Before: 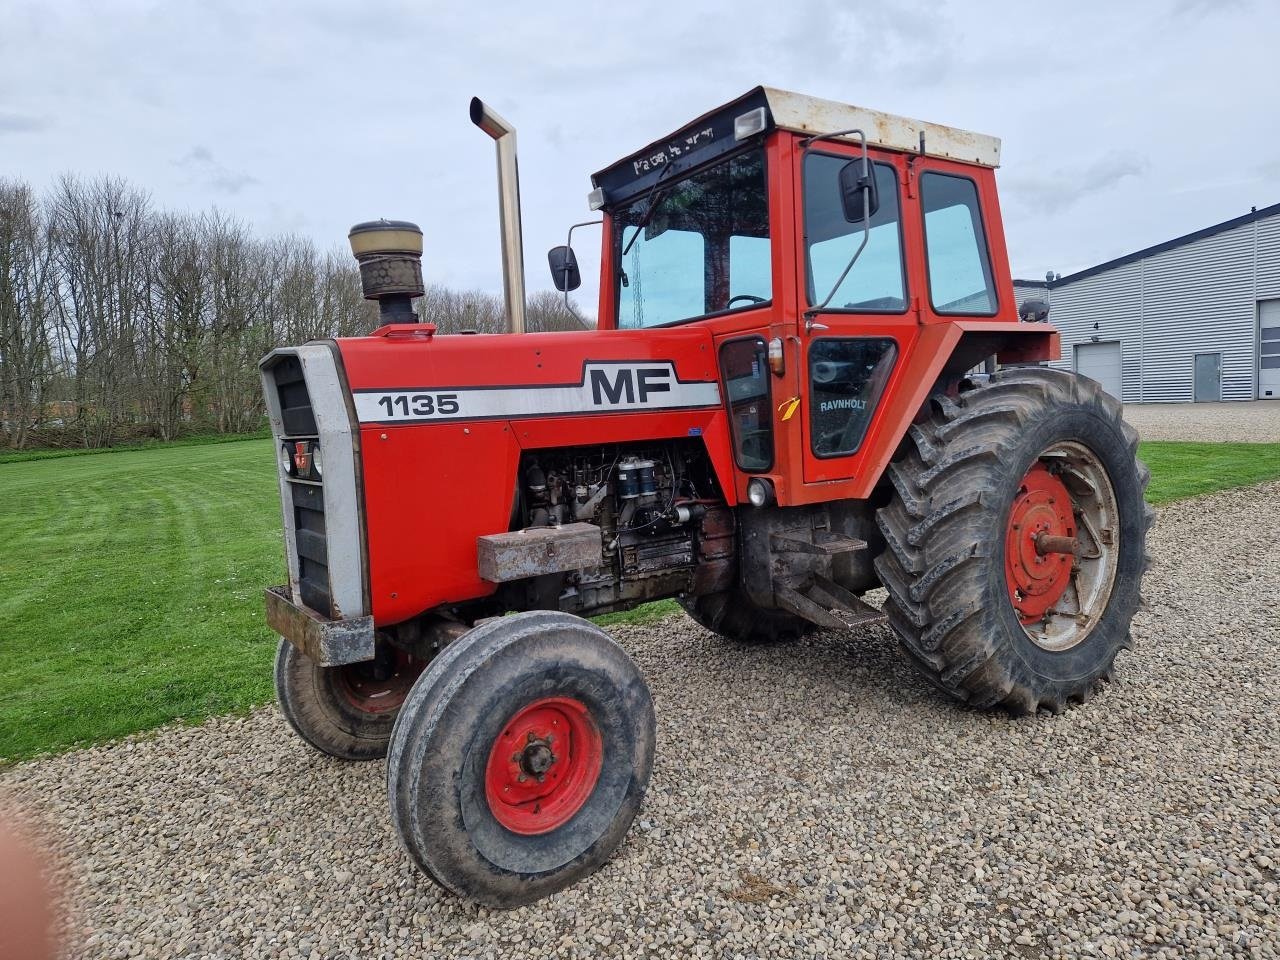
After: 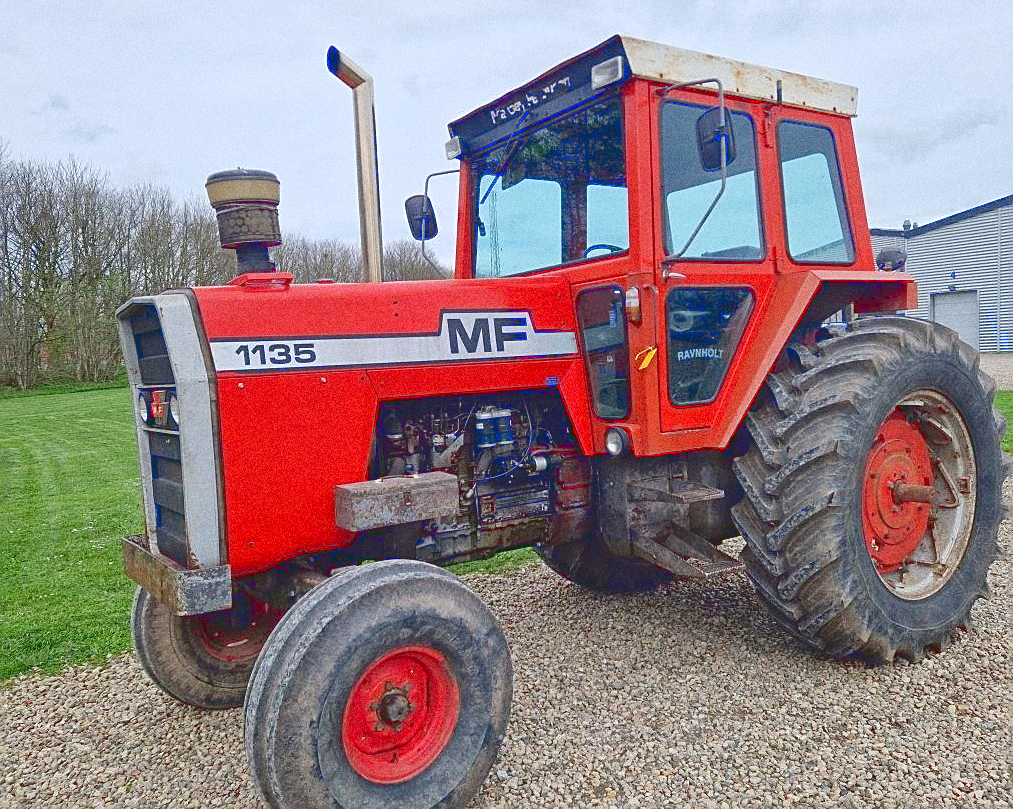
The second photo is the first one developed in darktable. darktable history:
sharpen: on, module defaults
tone curve: curves: ch0 [(0, 0.137) (1, 1)], color space Lab, linked channels, preserve colors none
crop: left 11.225%, top 5.381%, right 9.565%, bottom 10.314%
grain: coarseness 11.82 ISO, strength 36.67%, mid-tones bias 74.17%
